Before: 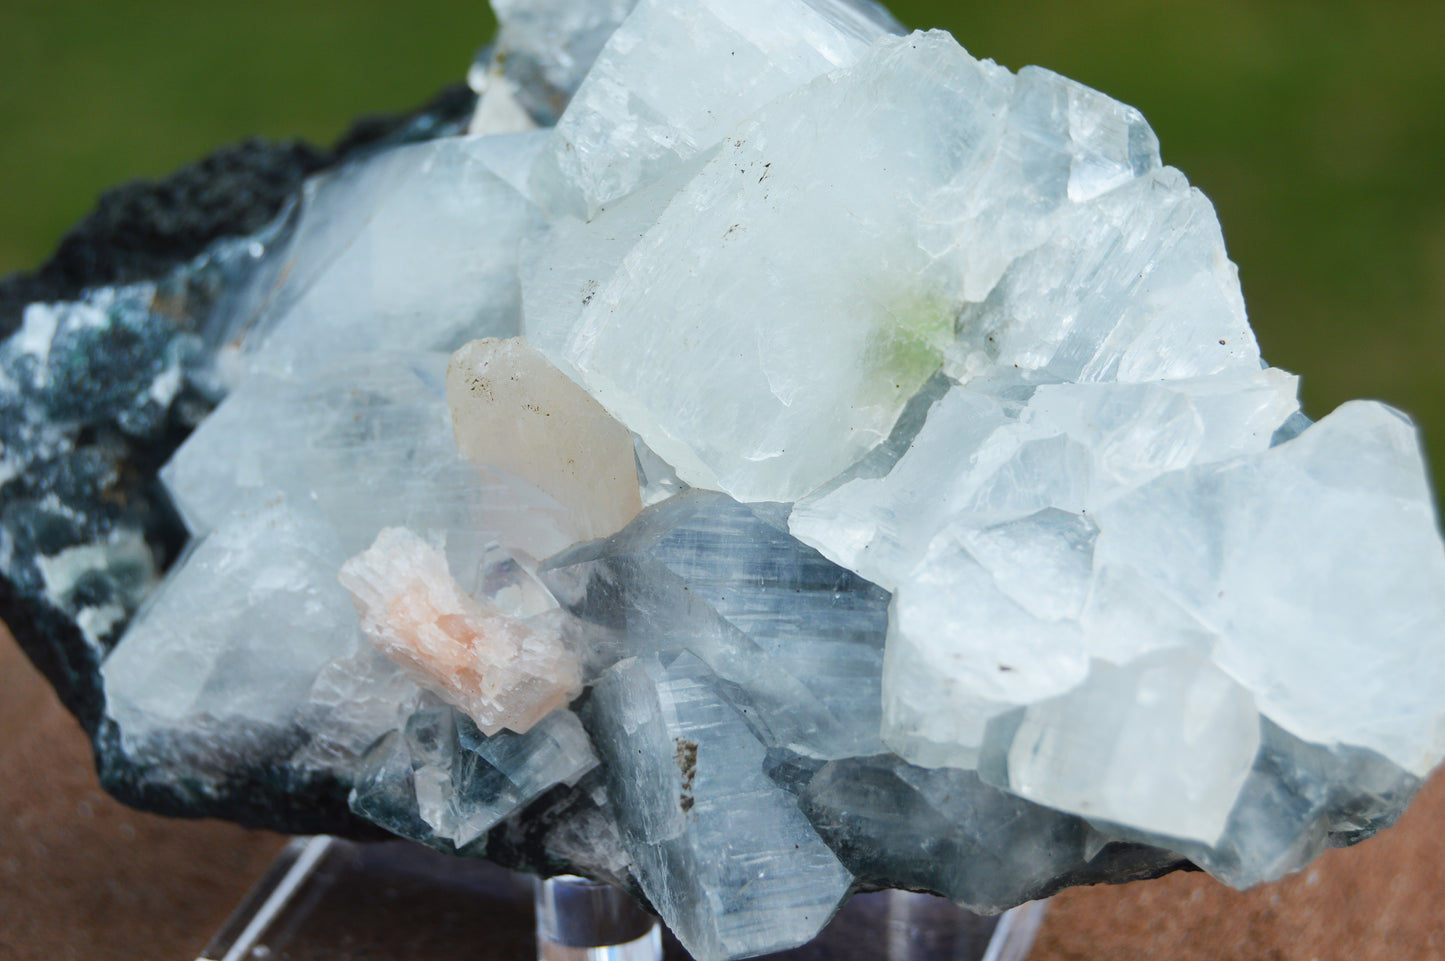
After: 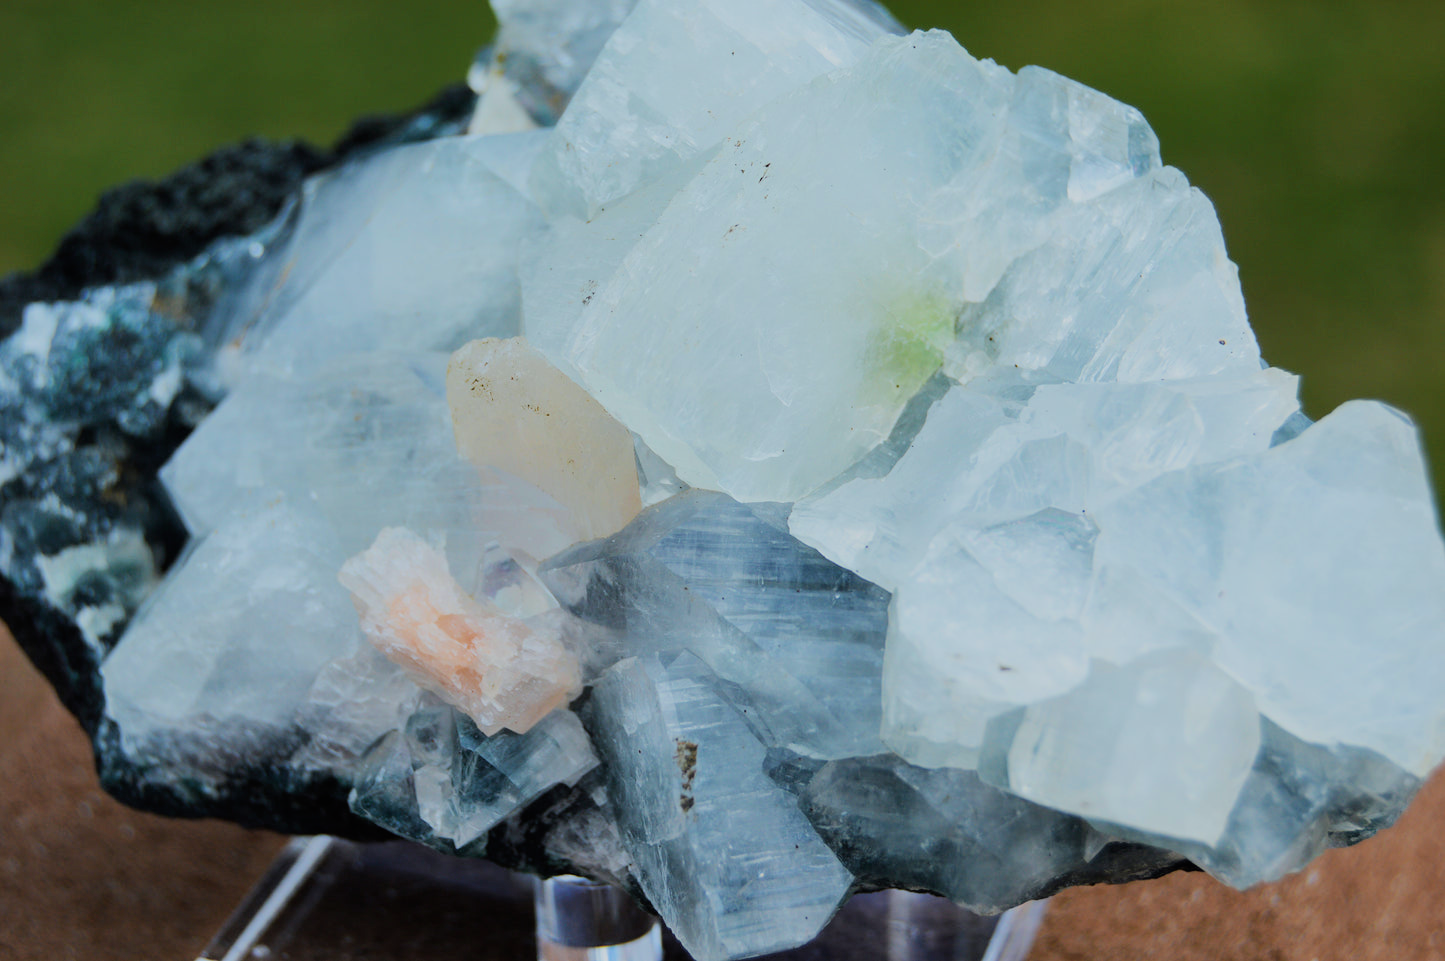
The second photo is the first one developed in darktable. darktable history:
white balance: red 0.986, blue 1.01
velvia: on, module defaults
filmic rgb: black relative exposure -7.65 EV, white relative exposure 4.56 EV, hardness 3.61, color science v6 (2022)
